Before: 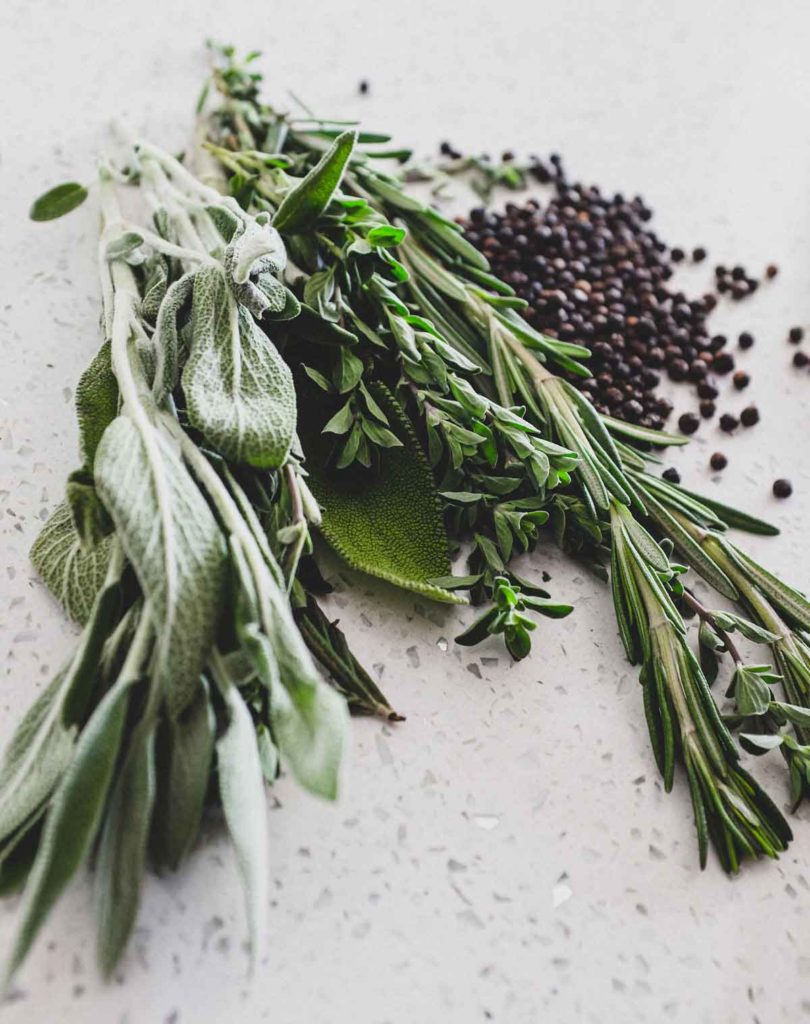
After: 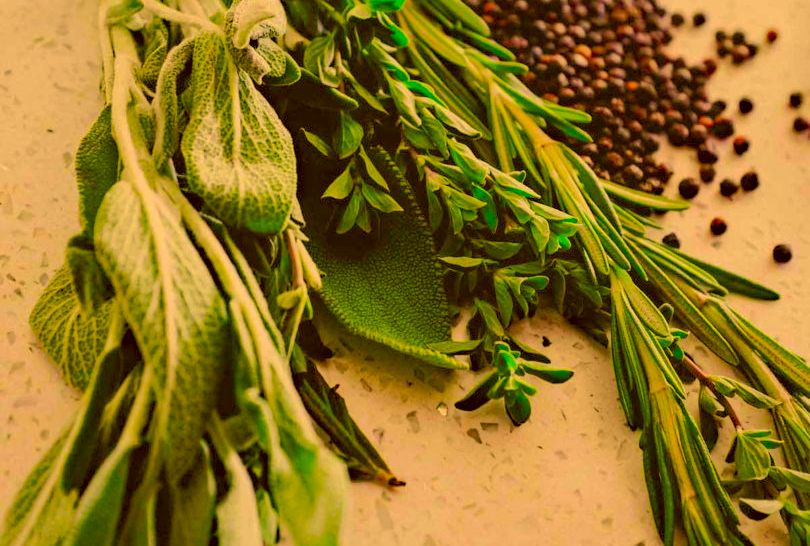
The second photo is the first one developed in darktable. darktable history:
levels: levels [0.016, 0.484, 0.953]
color correction: highlights a* 10.48, highlights b* 29.84, shadows a* 2.77, shadows b* 16.94, saturation 1.75
tone curve: curves: ch0 [(0, 0) (0.183, 0.152) (0.571, 0.594) (1, 1)]; ch1 [(0, 0) (0.394, 0.307) (0.5, 0.5) (0.586, 0.597) (0.625, 0.647) (1, 1)]; ch2 [(0, 0) (0.5, 0.5) (0.604, 0.616) (1, 1)], preserve colors none
crop and rotate: top 23.035%, bottom 23.558%
shadows and highlights: shadows 59.03, highlights -59.88
haze removal: strength 0.393, distance 0.213, compatibility mode true, adaptive false
filmic rgb: black relative exposure -14.17 EV, white relative exposure 3.39 EV, hardness 7.92, contrast 0.992
